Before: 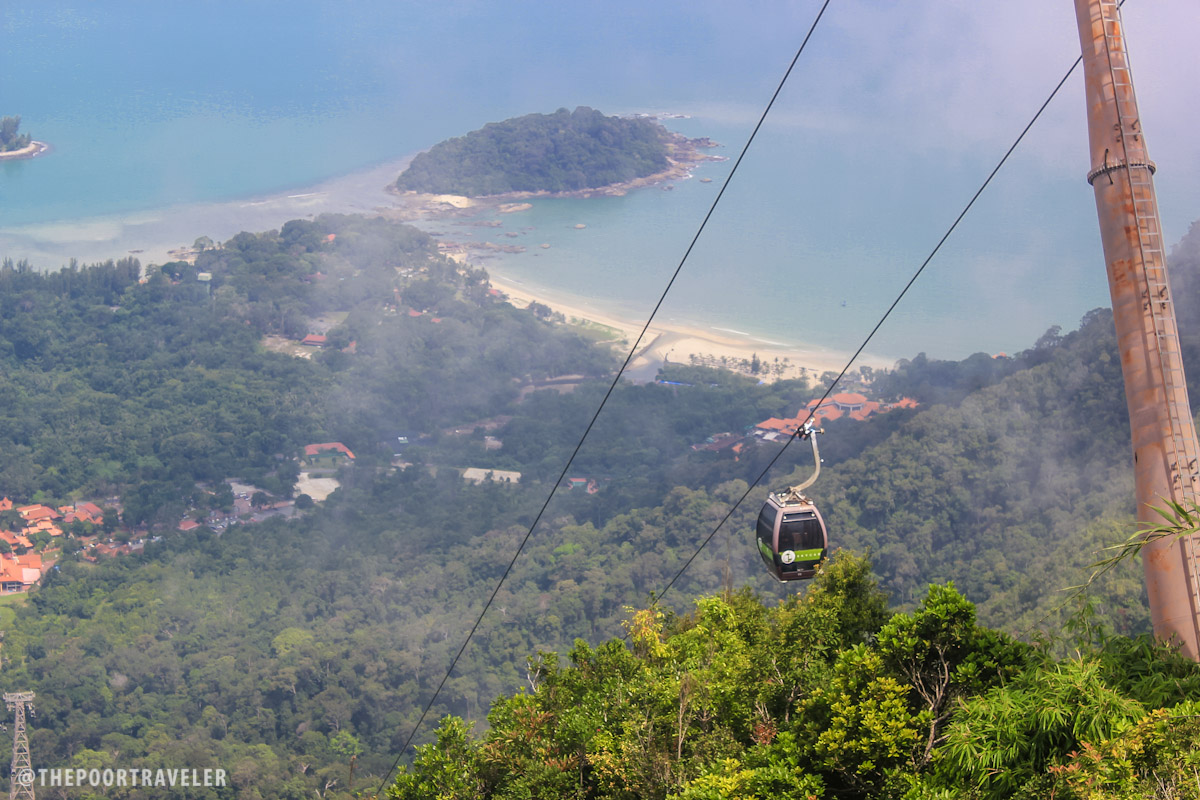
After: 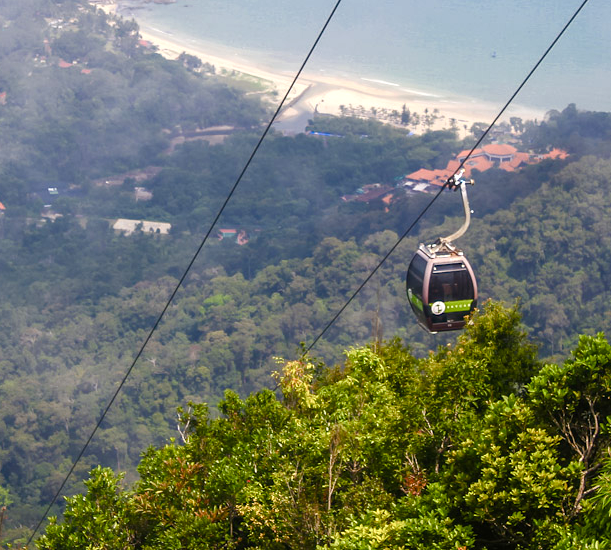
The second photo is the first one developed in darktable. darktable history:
crop and rotate: left 29.237%, top 31.152%, right 19.807%
color balance rgb: perceptual saturation grading › highlights -29.58%, perceptual saturation grading › mid-tones 29.47%, perceptual saturation grading › shadows 59.73%, perceptual brilliance grading › global brilliance -17.79%, perceptual brilliance grading › highlights 28.73%, global vibrance 15.44%
